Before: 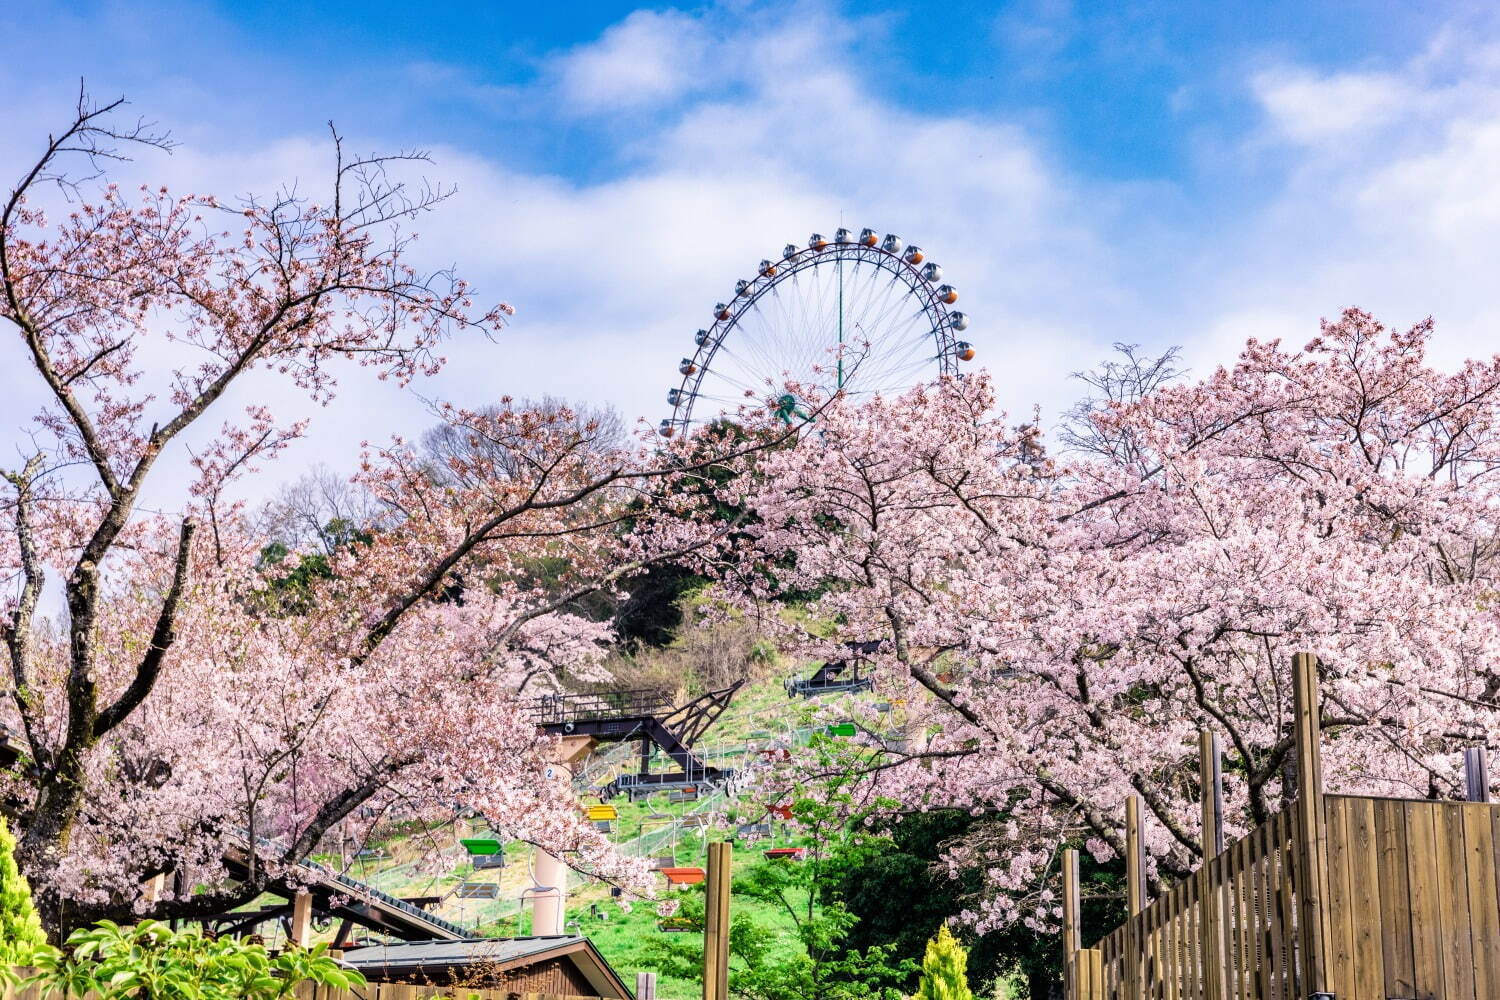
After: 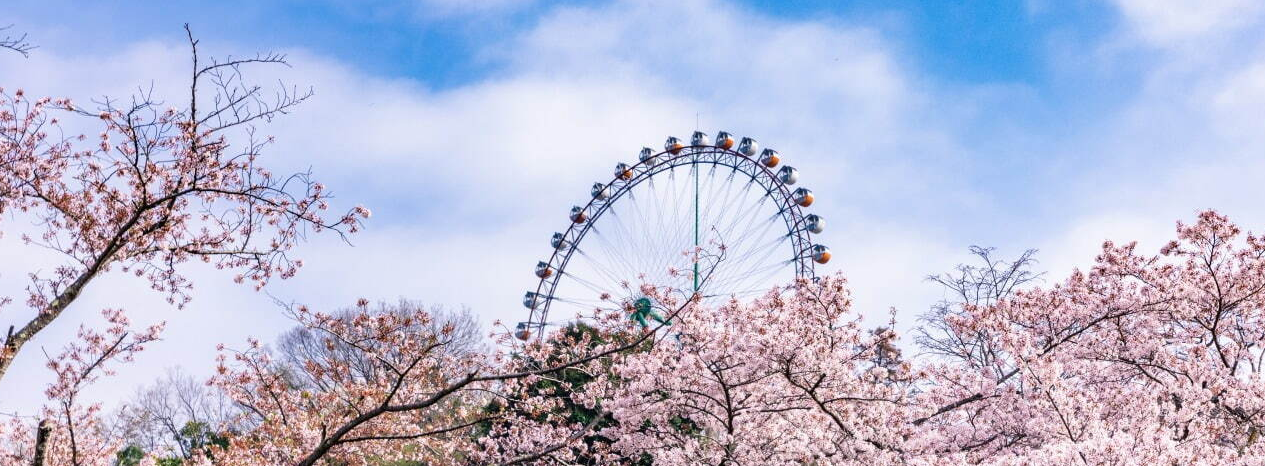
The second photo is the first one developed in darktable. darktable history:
crop and rotate: left 9.649%, top 9.709%, right 6.002%, bottom 43.634%
